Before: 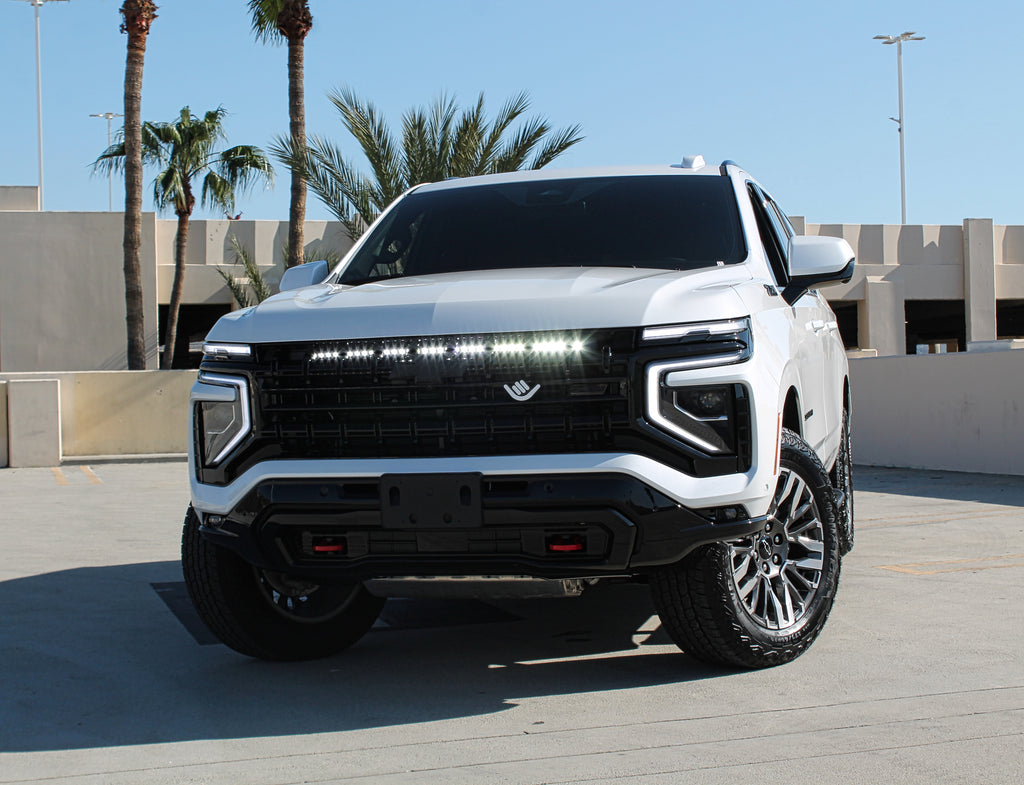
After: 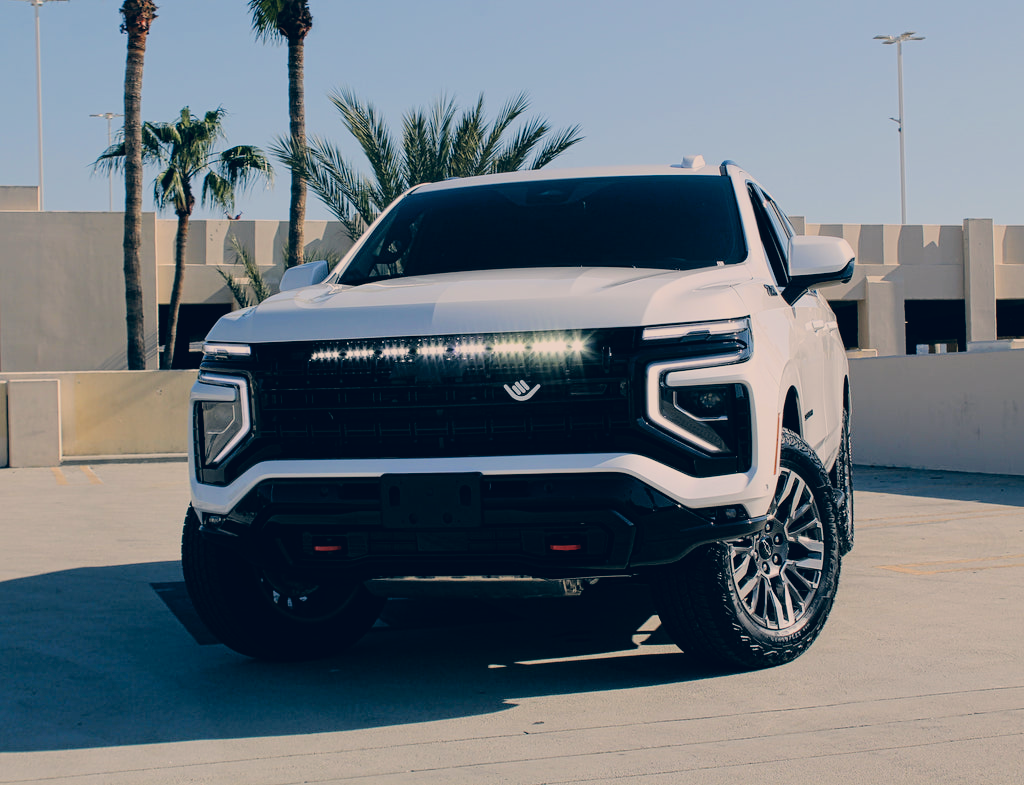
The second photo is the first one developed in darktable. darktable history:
filmic rgb: black relative exposure -7.65 EV, white relative exposure 4.56 EV, hardness 3.61, color science v6 (2022)
color correction: highlights a* 10.35, highlights b* 14.12, shadows a* -10.19, shadows b* -15.06
shadows and highlights: shadows 30.9, highlights 0.242, soften with gaussian
